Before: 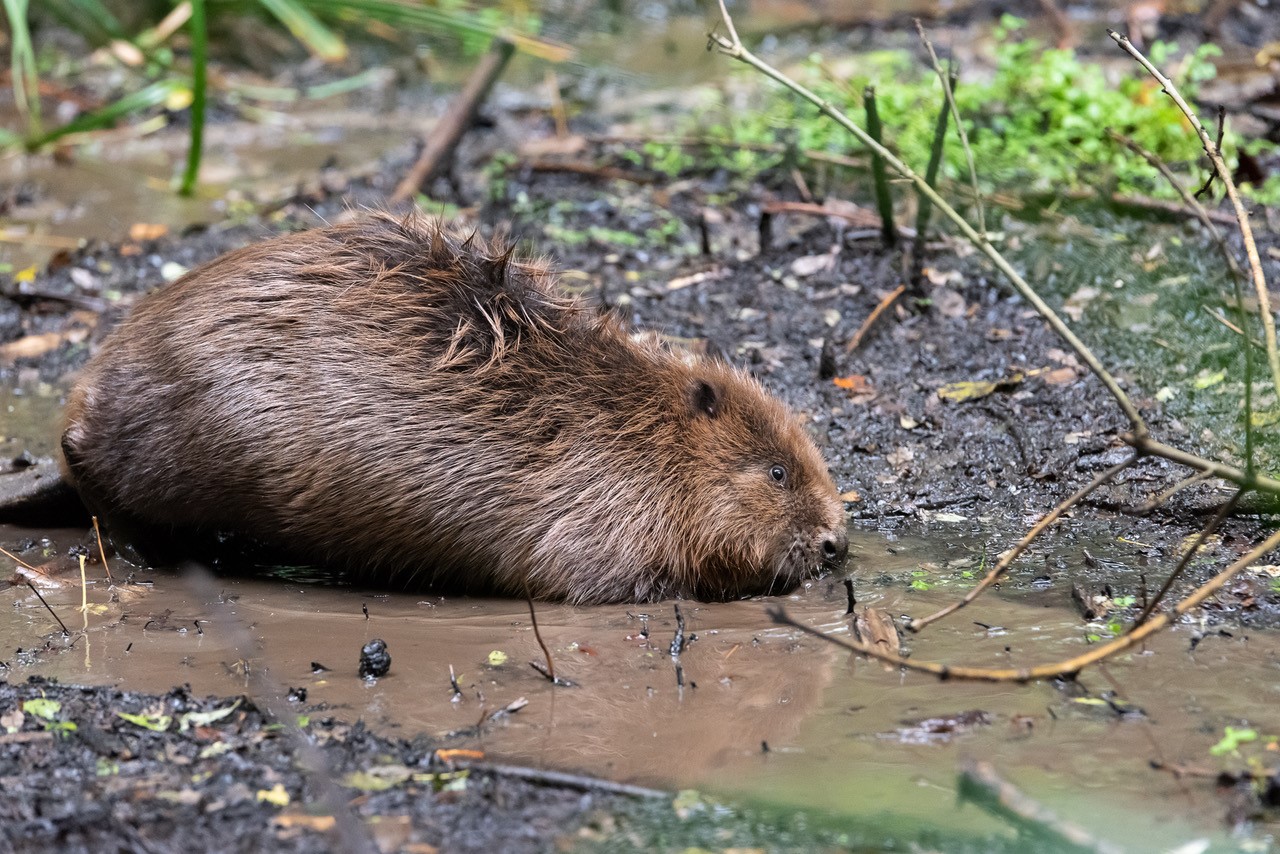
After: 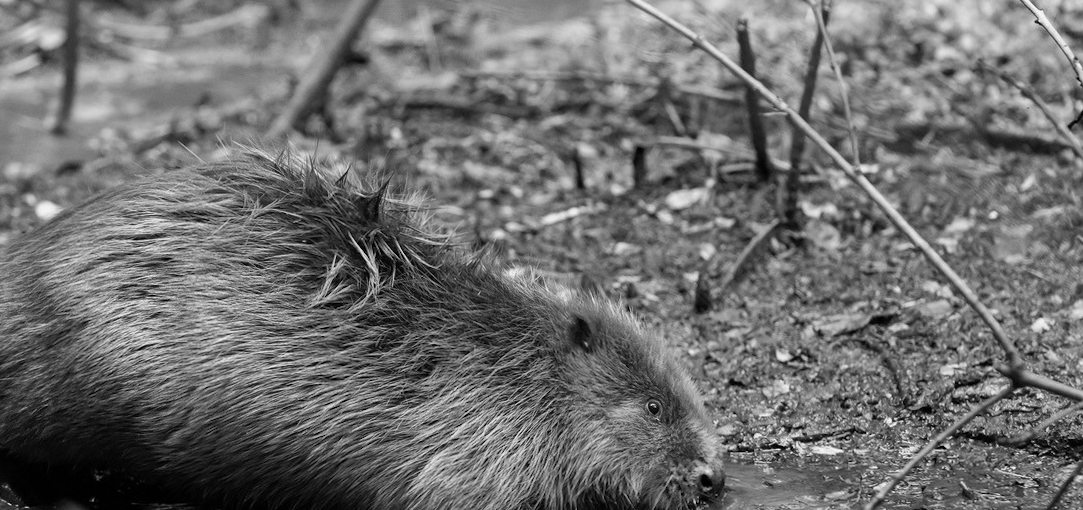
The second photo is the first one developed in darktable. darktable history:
color calibration: output gray [0.21, 0.42, 0.37, 0], gray › normalize channels true, illuminant same as pipeline (D50), adaptation XYZ, x 0.346, y 0.359, gamut compression 0
crop and rotate: left 9.345%, top 7.22%, right 4.982%, bottom 32.331%
rotate and perspective: rotation -0.45°, automatic cropping original format, crop left 0.008, crop right 0.992, crop top 0.012, crop bottom 0.988
color zones: curves: ch0 [(0.018, 0.548) (0.197, 0.654) (0.425, 0.447) (0.605, 0.658) (0.732, 0.579)]; ch1 [(0.105, 0.531) (0.224, 0.531) (0.386, 0.39) (0.618, 0.456) (0.732, 0.456) (0.956, 0.421)]; ch2 [(0.039, 0.583) (0.215, 0.465) (0.399, 0.544) (0.465, 0.548) (0.614, 0.447) (0.724, 0.43) (0.882, 0.623) (0.956, 0.632)]
